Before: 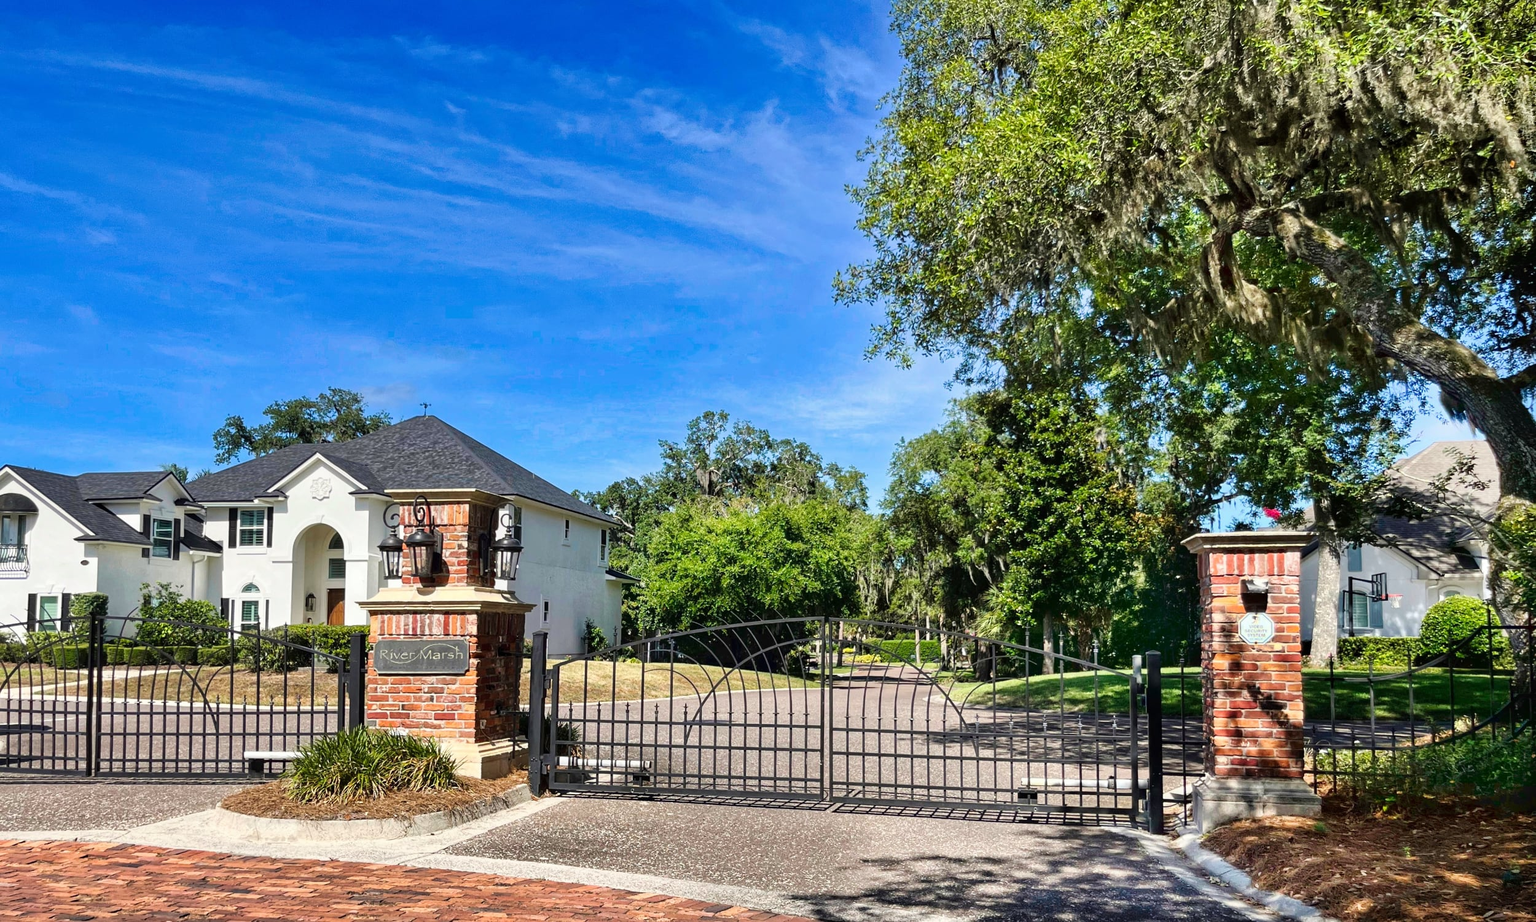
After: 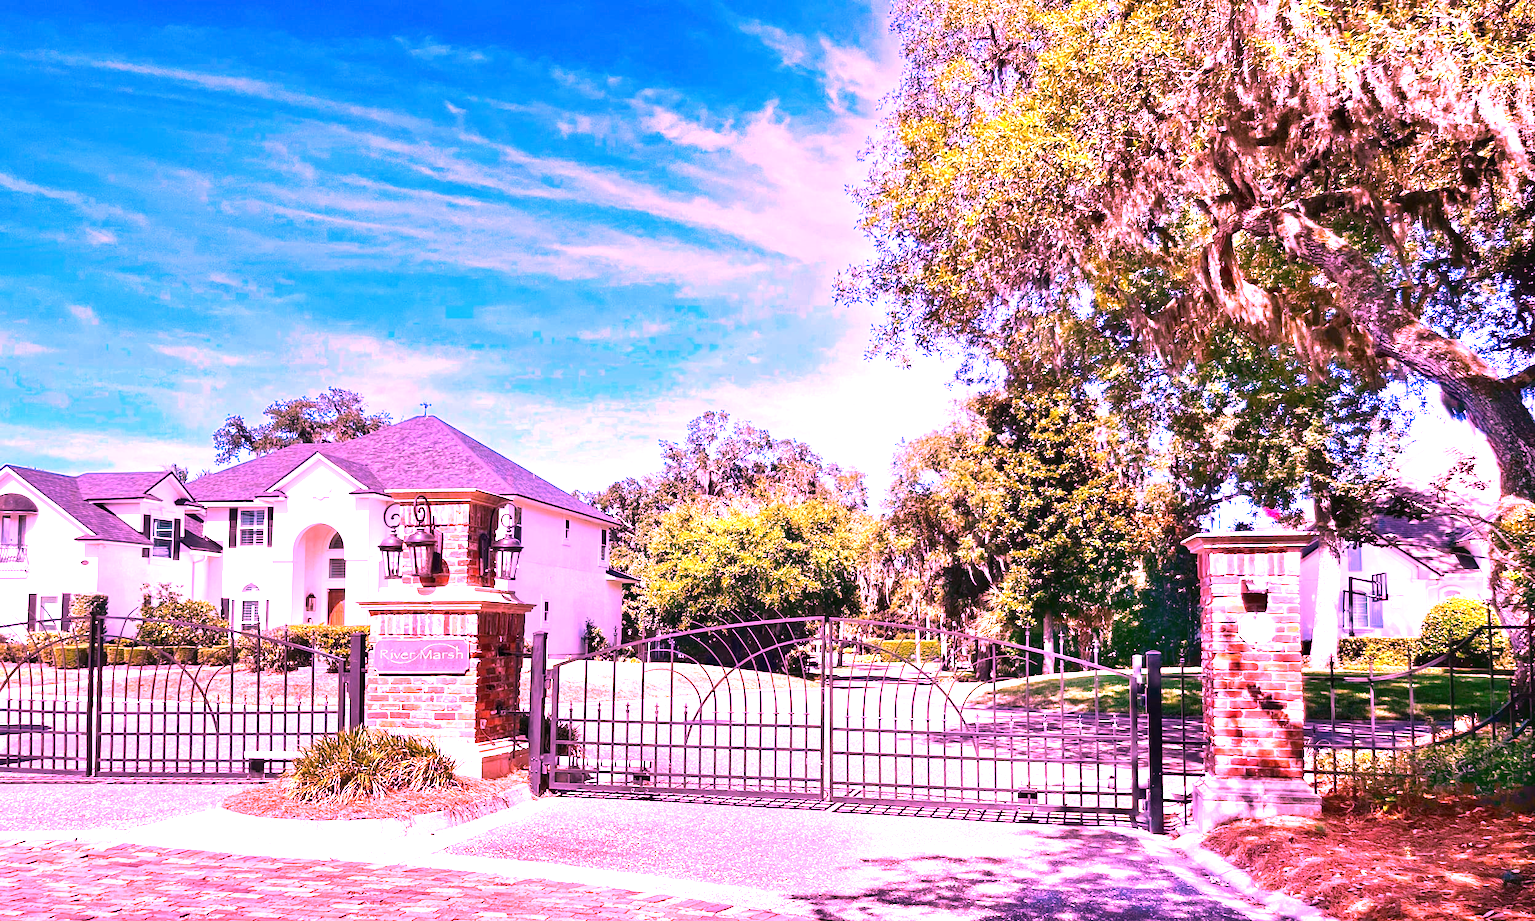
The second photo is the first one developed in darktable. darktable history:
exposure: black level correction 0, exposure 1.015 EV, compensate exposure bias true, compensate highlight preservation false
white balance: red 2.012, blue 1.687
